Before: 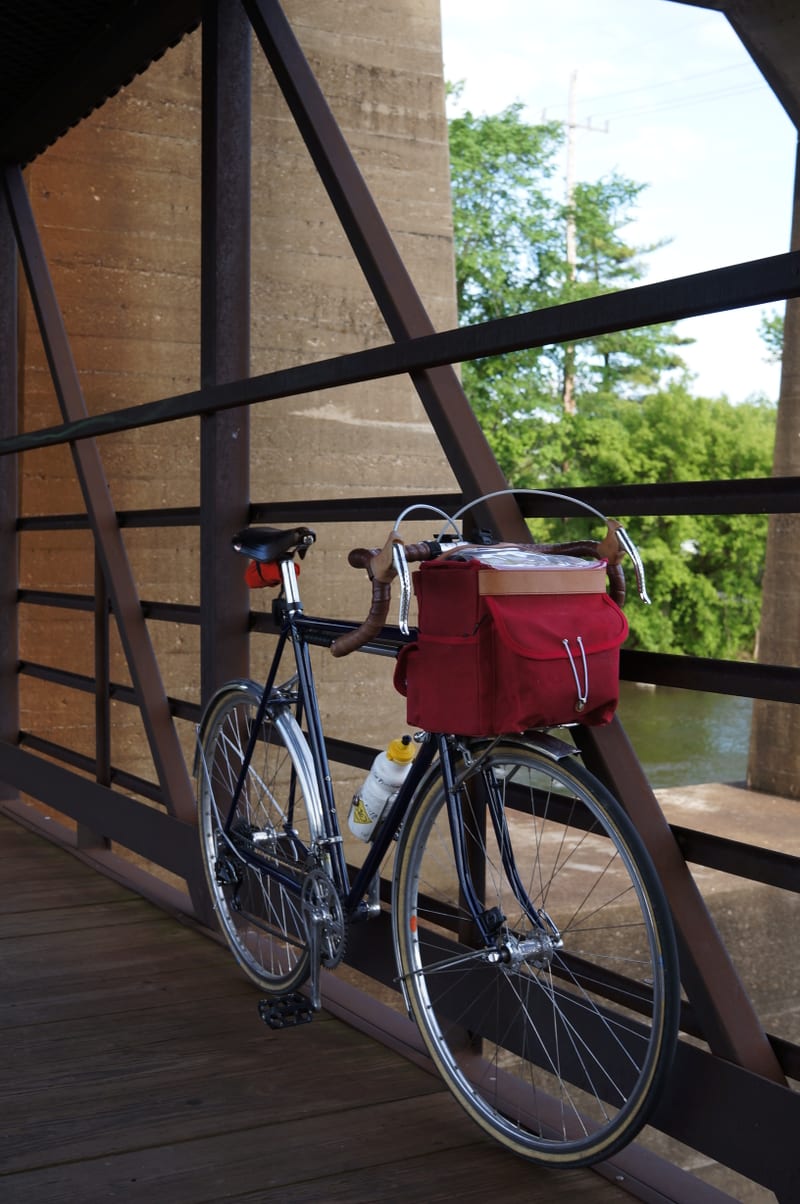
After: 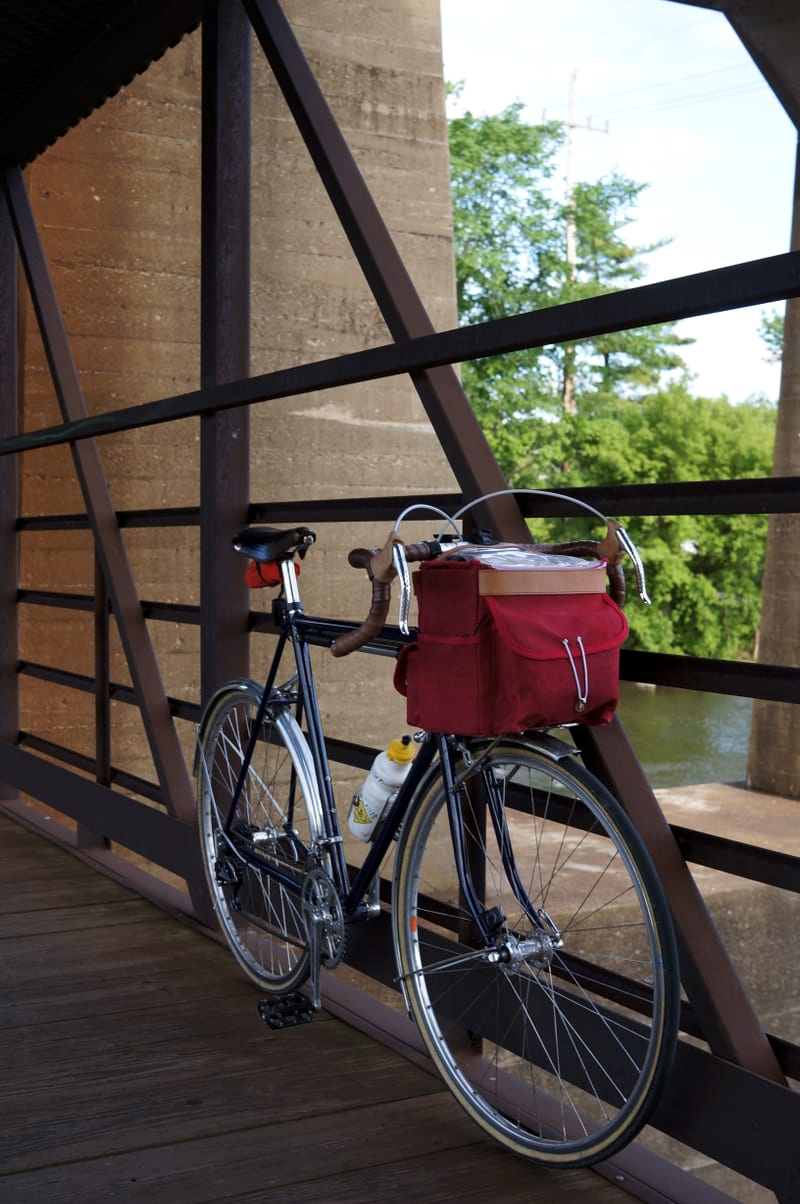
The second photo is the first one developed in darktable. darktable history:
local contrast: mode bilateral grid, contrast 21, coarseness 51, detail 119%, midtone range 0.2
tone equalizer: edges refinement/feathering 500, mask exposure compensation -1.57 EV, preserve details no
